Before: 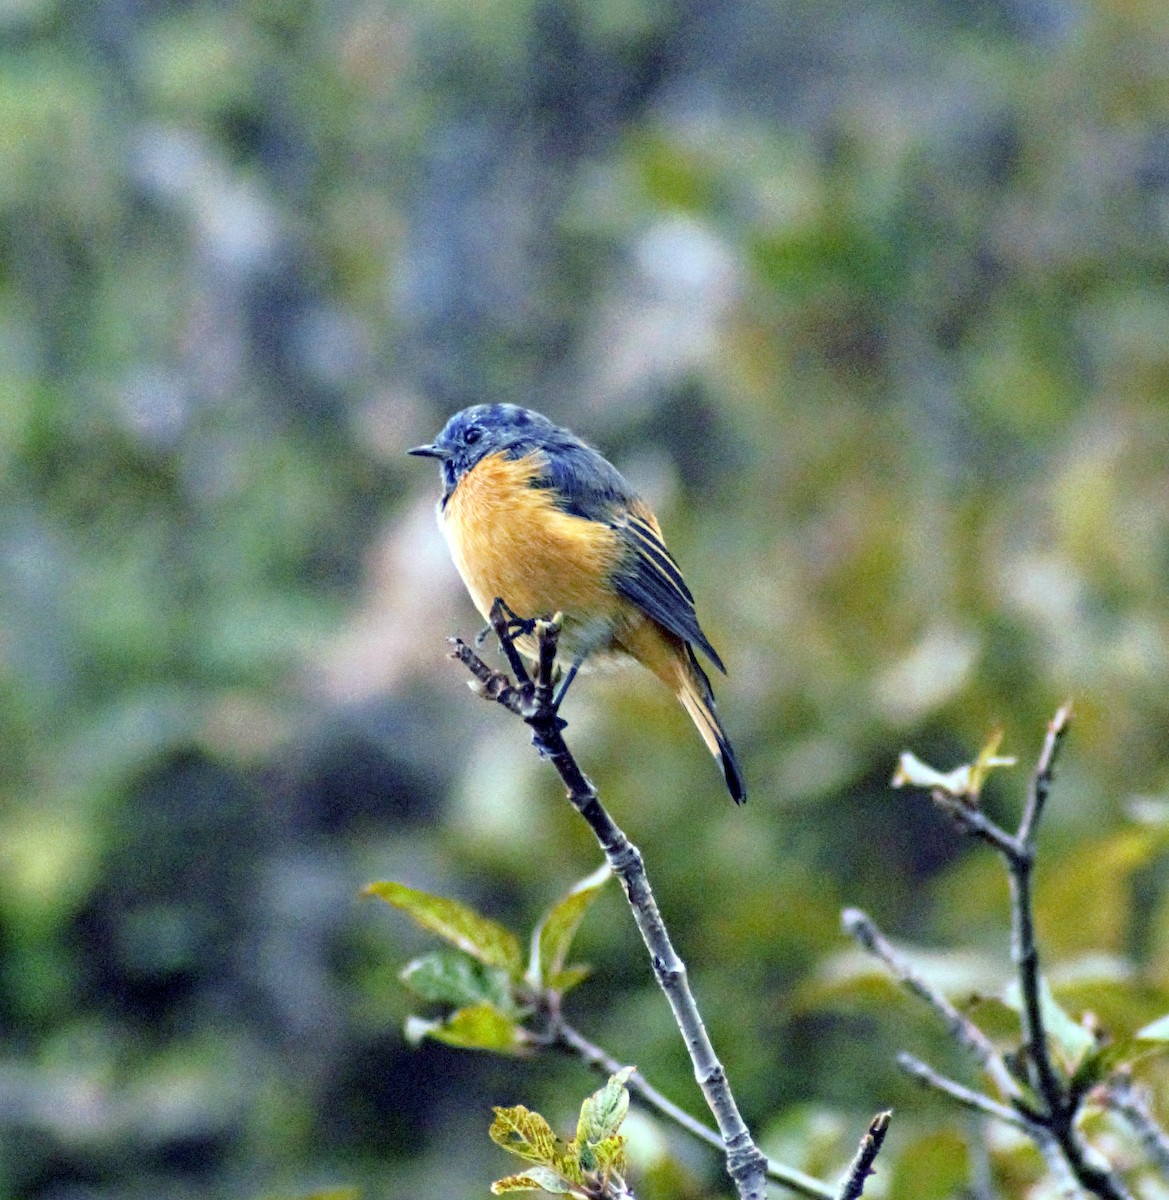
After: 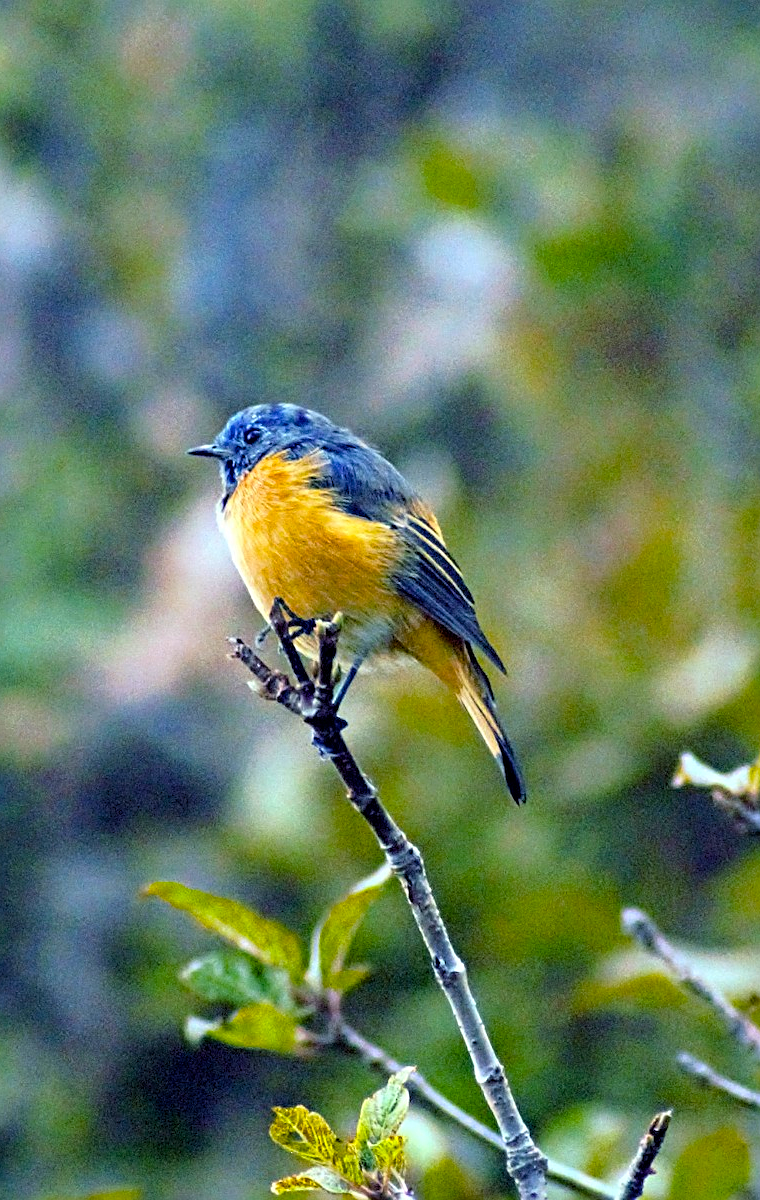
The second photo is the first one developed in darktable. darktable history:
crop and rotate: left 18.876%, right 16.049%
tone equalizer: on, module defaults
sharpen: on, module defaults
color balance rgb: perceptual saturation grading › global saturation 30.772%, global vibrance 28.528%
